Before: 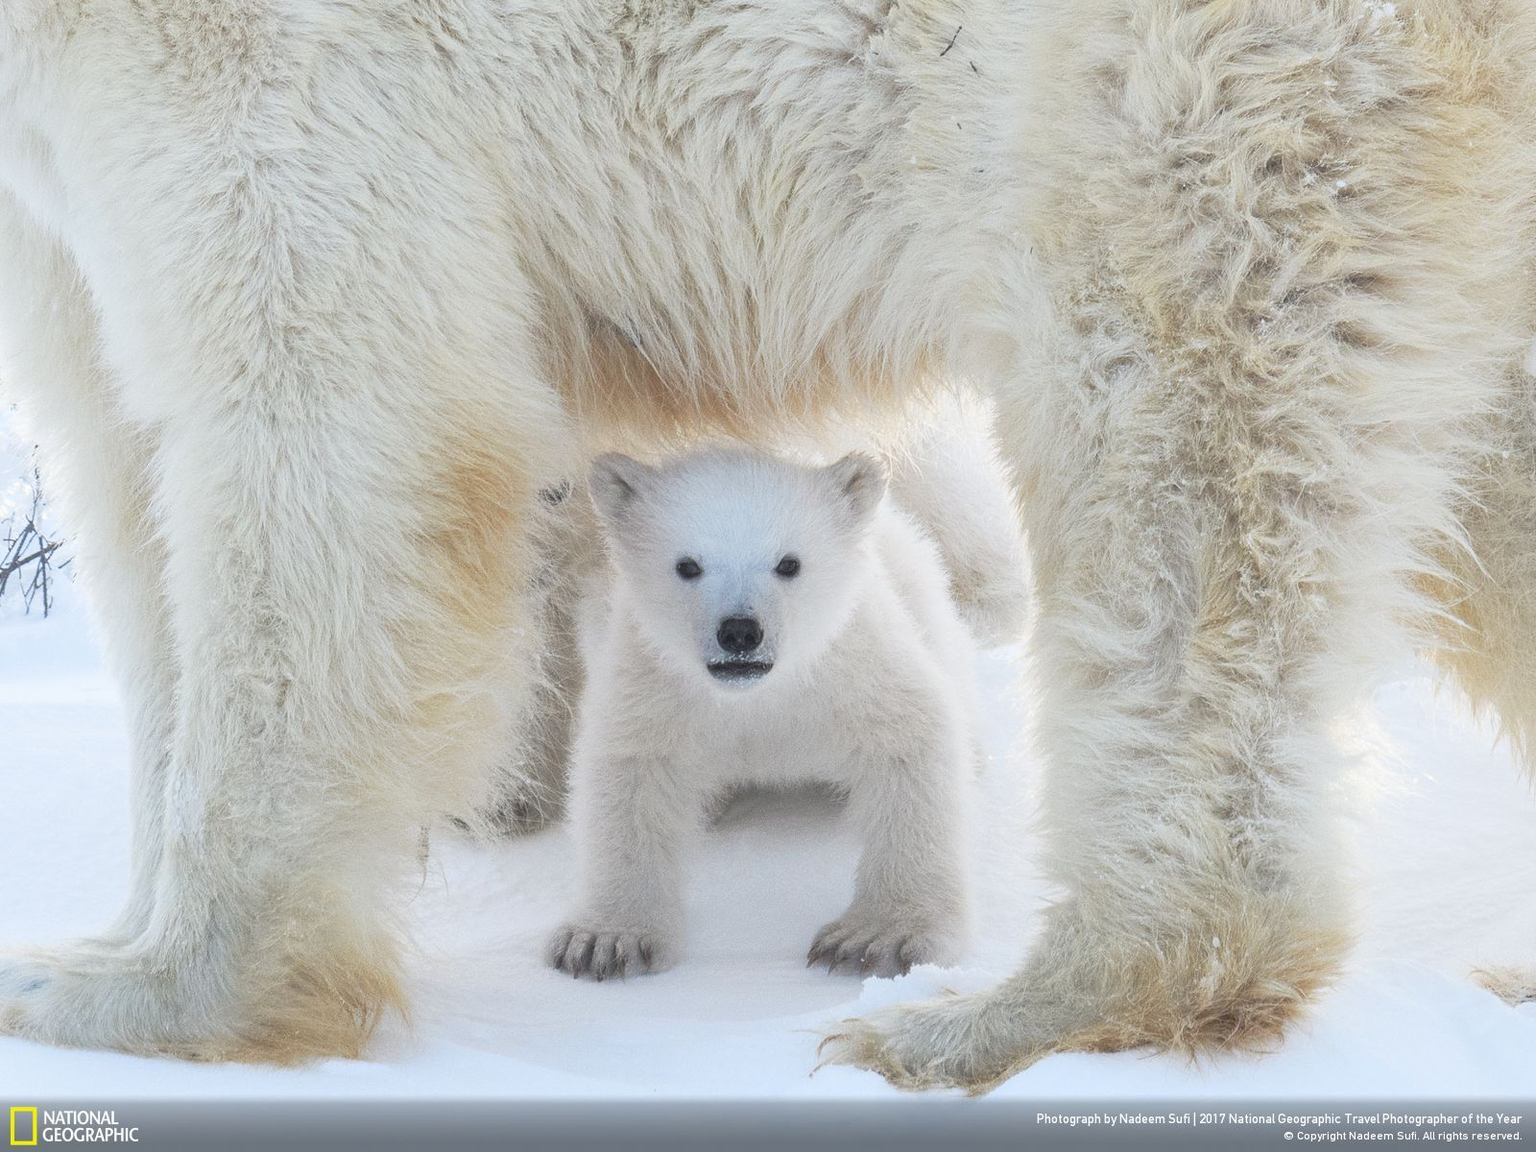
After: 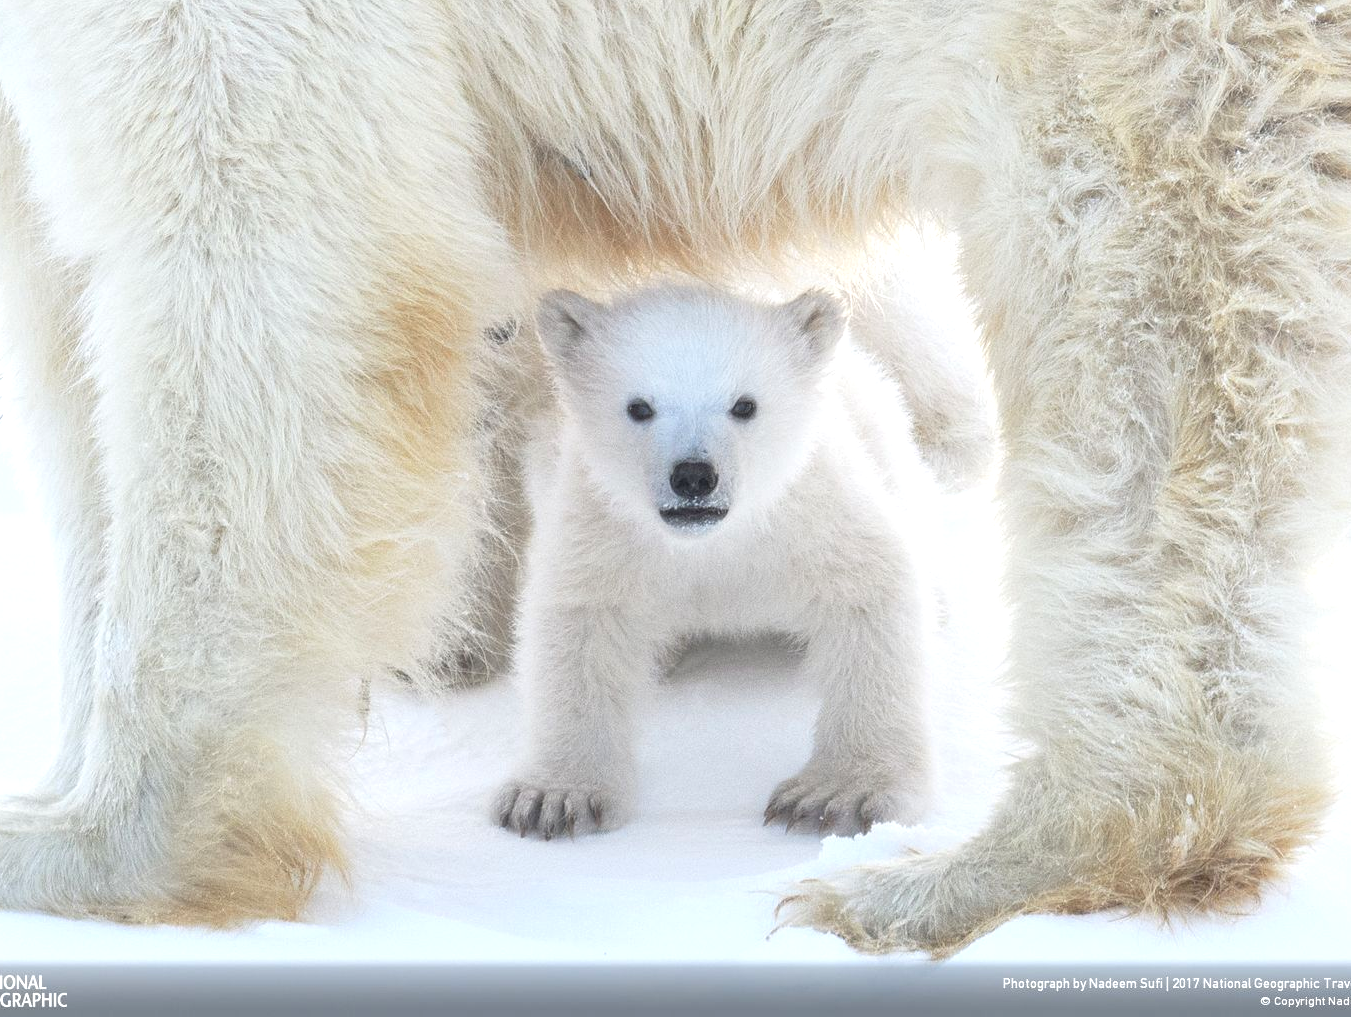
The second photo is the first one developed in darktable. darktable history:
crop and rotate: left 4.816%, top 15.246%, right 10.706%
tone equalizer: -8 EV -0.439 EV, -7 EV -0.381 EV, -6 EV -0.303 EV, -5 EV -0.248 EV, -3 EV 0.211 EV, -2 EV 0.327 EV, -1 EV 0.407 EV, +0 EV 0.396 EV
